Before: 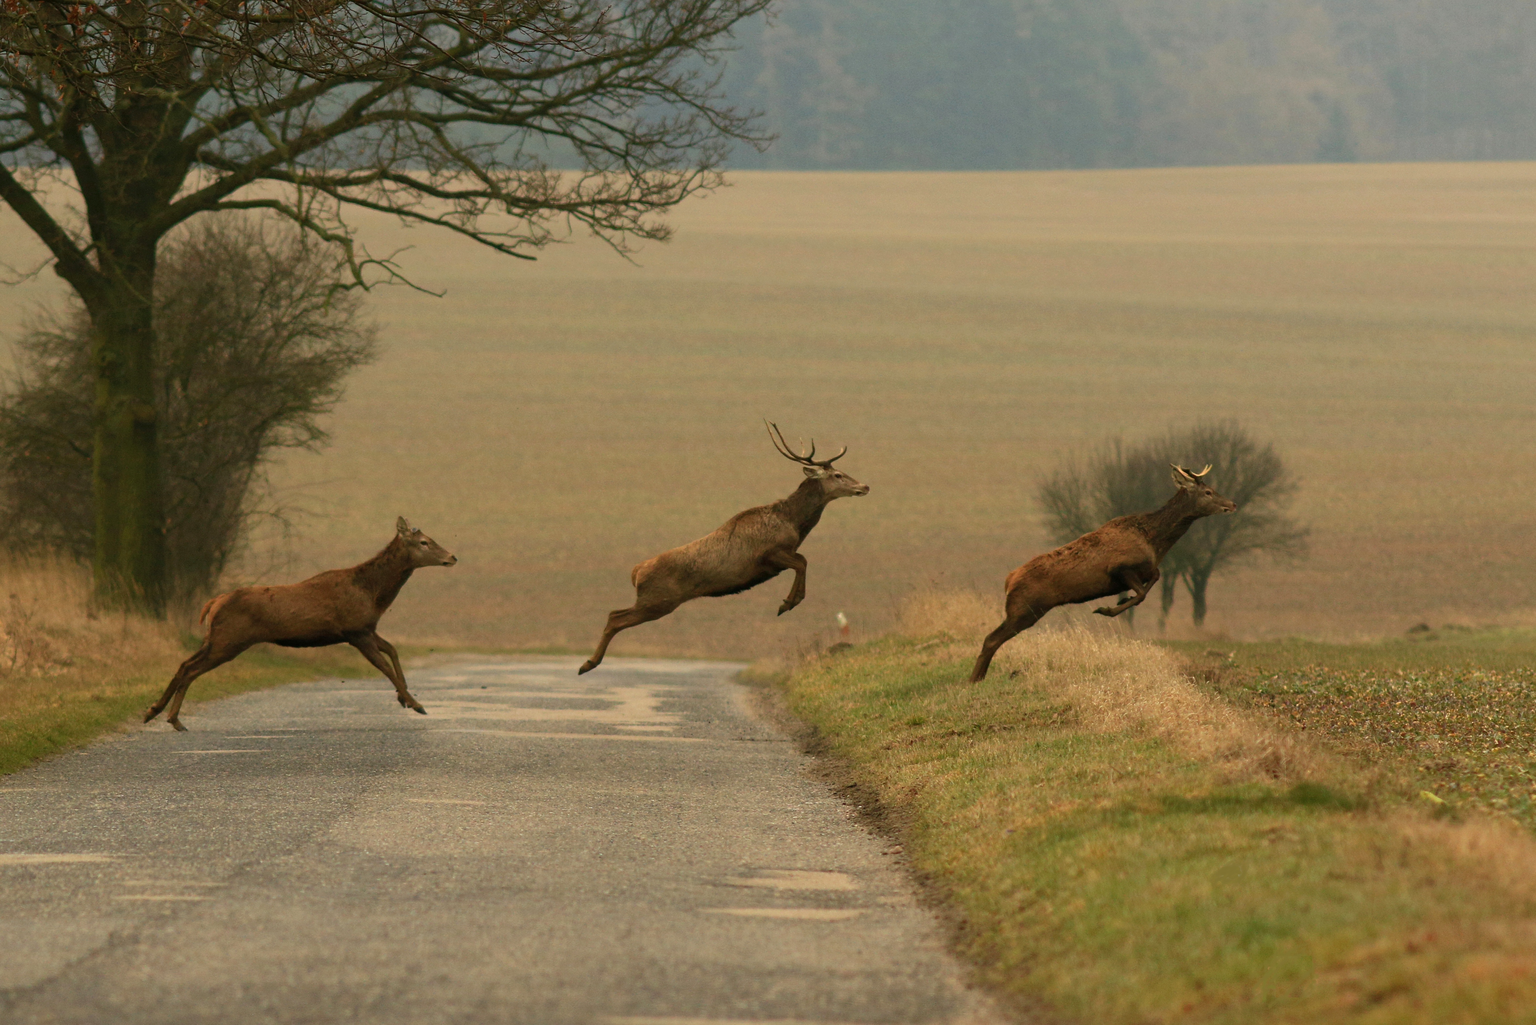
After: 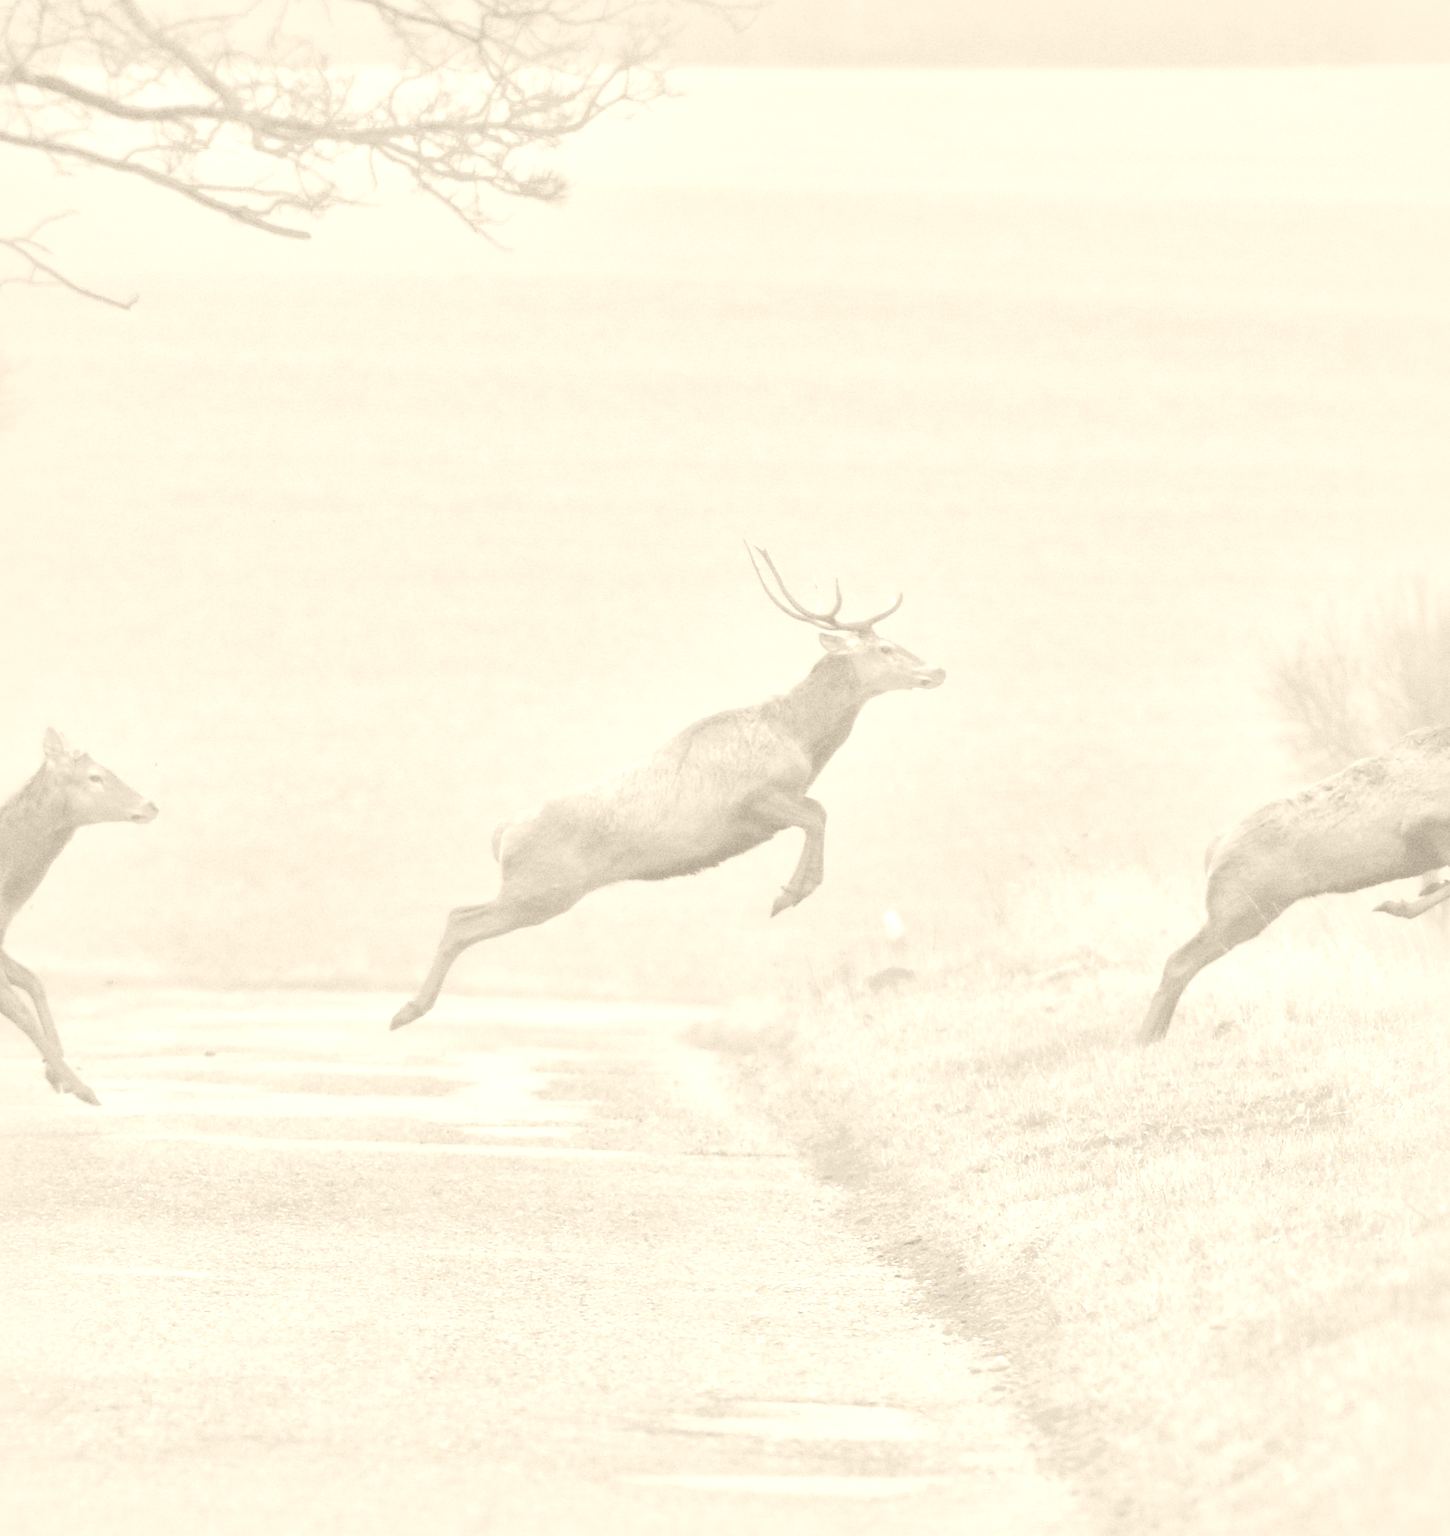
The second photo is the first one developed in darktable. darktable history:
contrast brightness saturation: contrast 0.1, brightness 0.3, saturation 0.14
grain: on, module defaults
shadows and highlights: shadows -19.91, highlights -73.15
crop and rotate: angle 0.02°, left 24.353%, top 13.219%, right 26.156%, bottom 8.224%
colorize: hue 36°, saturation 71%, lightness 80.79%
